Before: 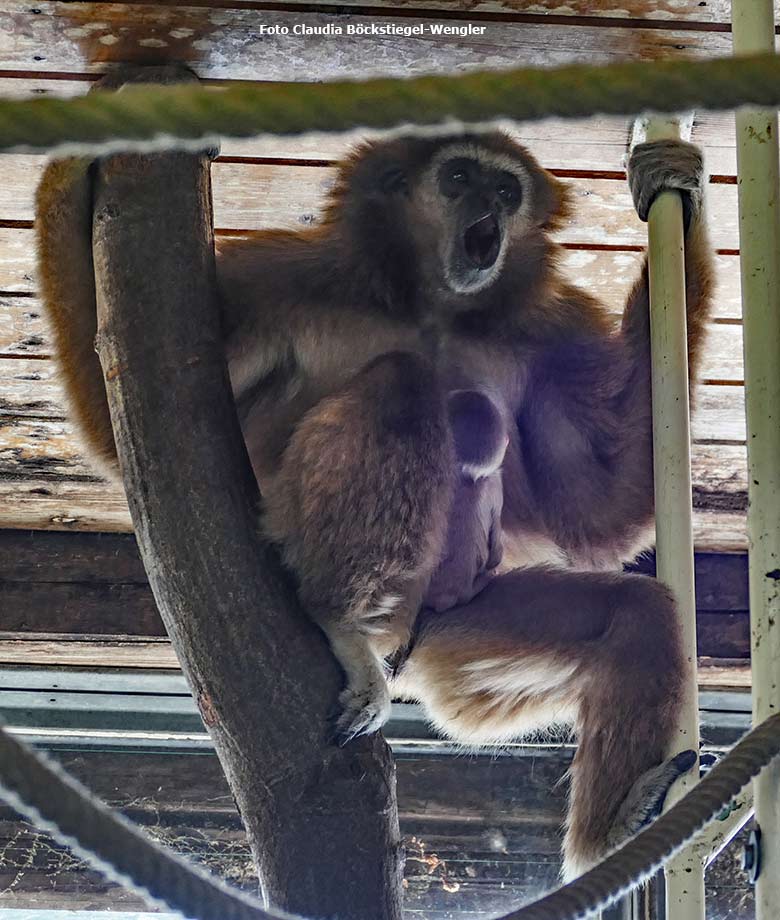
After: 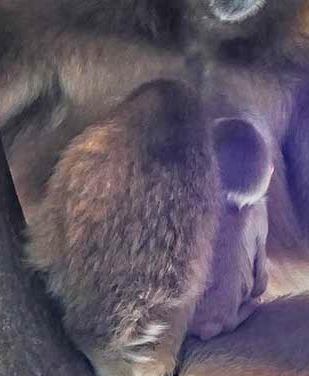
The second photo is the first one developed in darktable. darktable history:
tone equalizer: -7 EV 0.145 EV, -6 EV 0.597 EV, -5 EV 1.18 EV, -4 EV 1.3 EV, -3 EV 1.13 EV, -2 EV 0.6 EV, -1 EV 0.158 EV
crop: left 30.201%, top 29.635%, right 30.055%, bottom 29.428%
